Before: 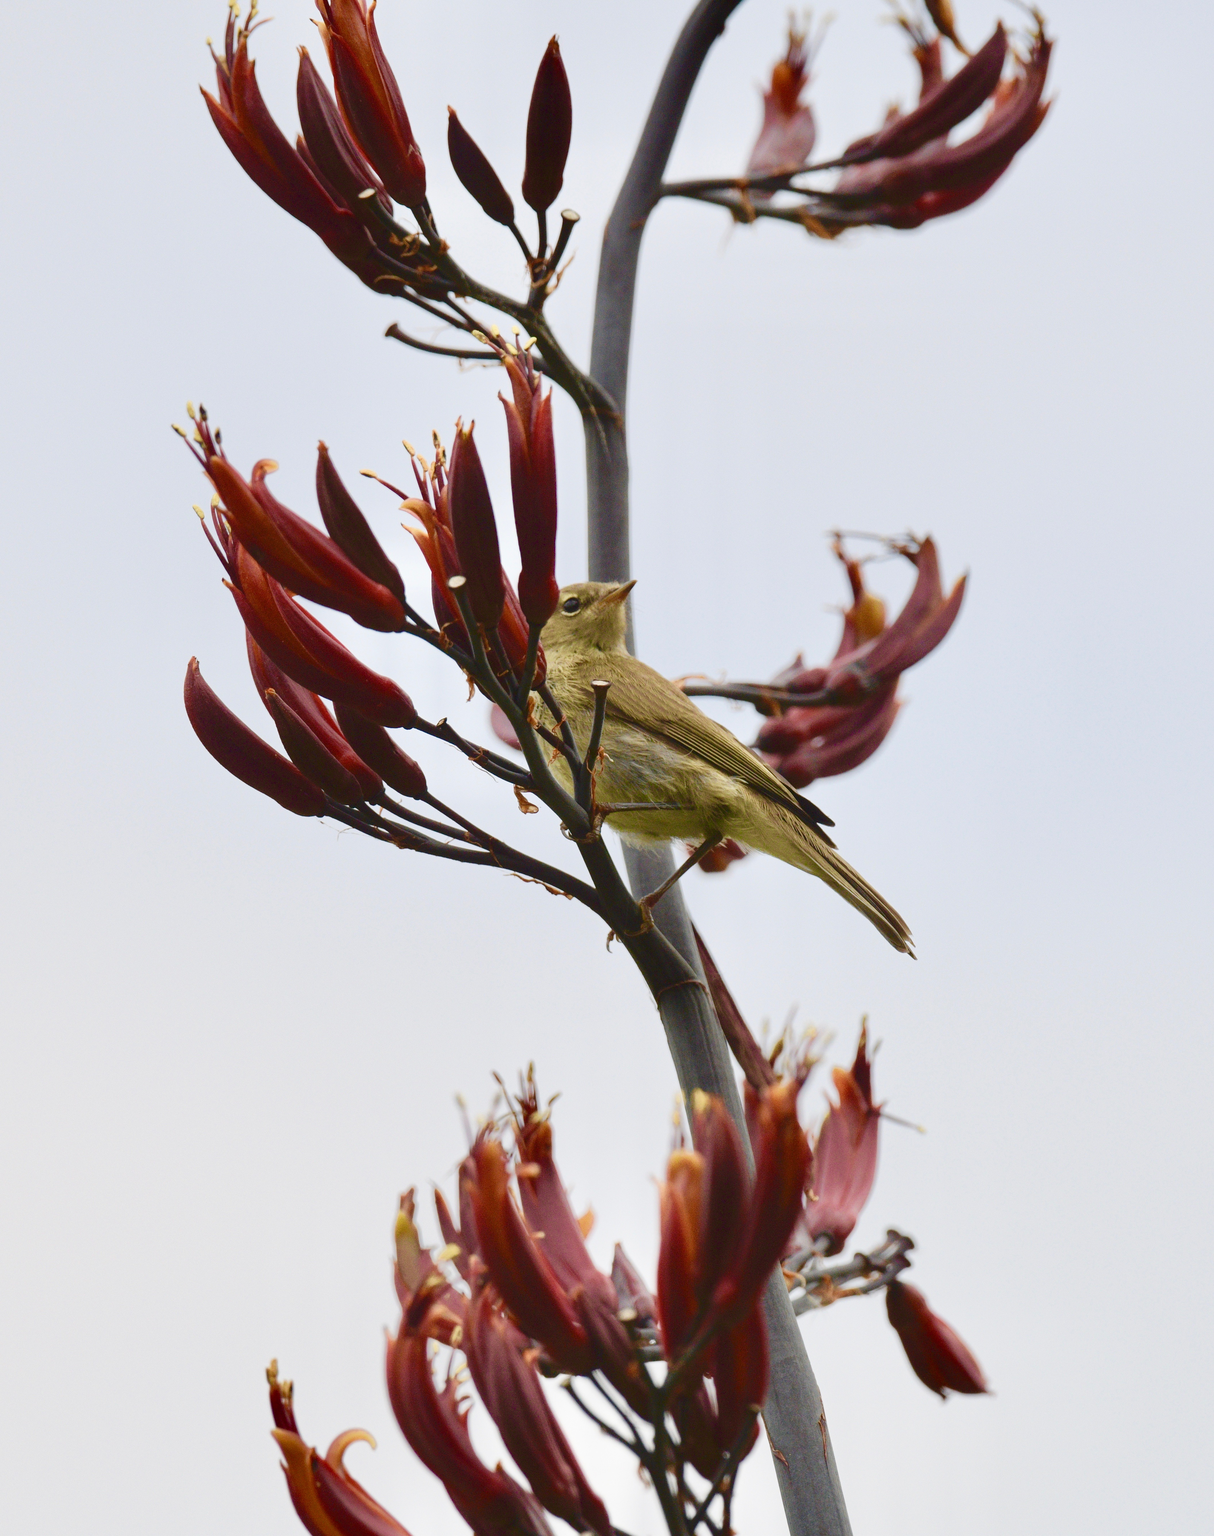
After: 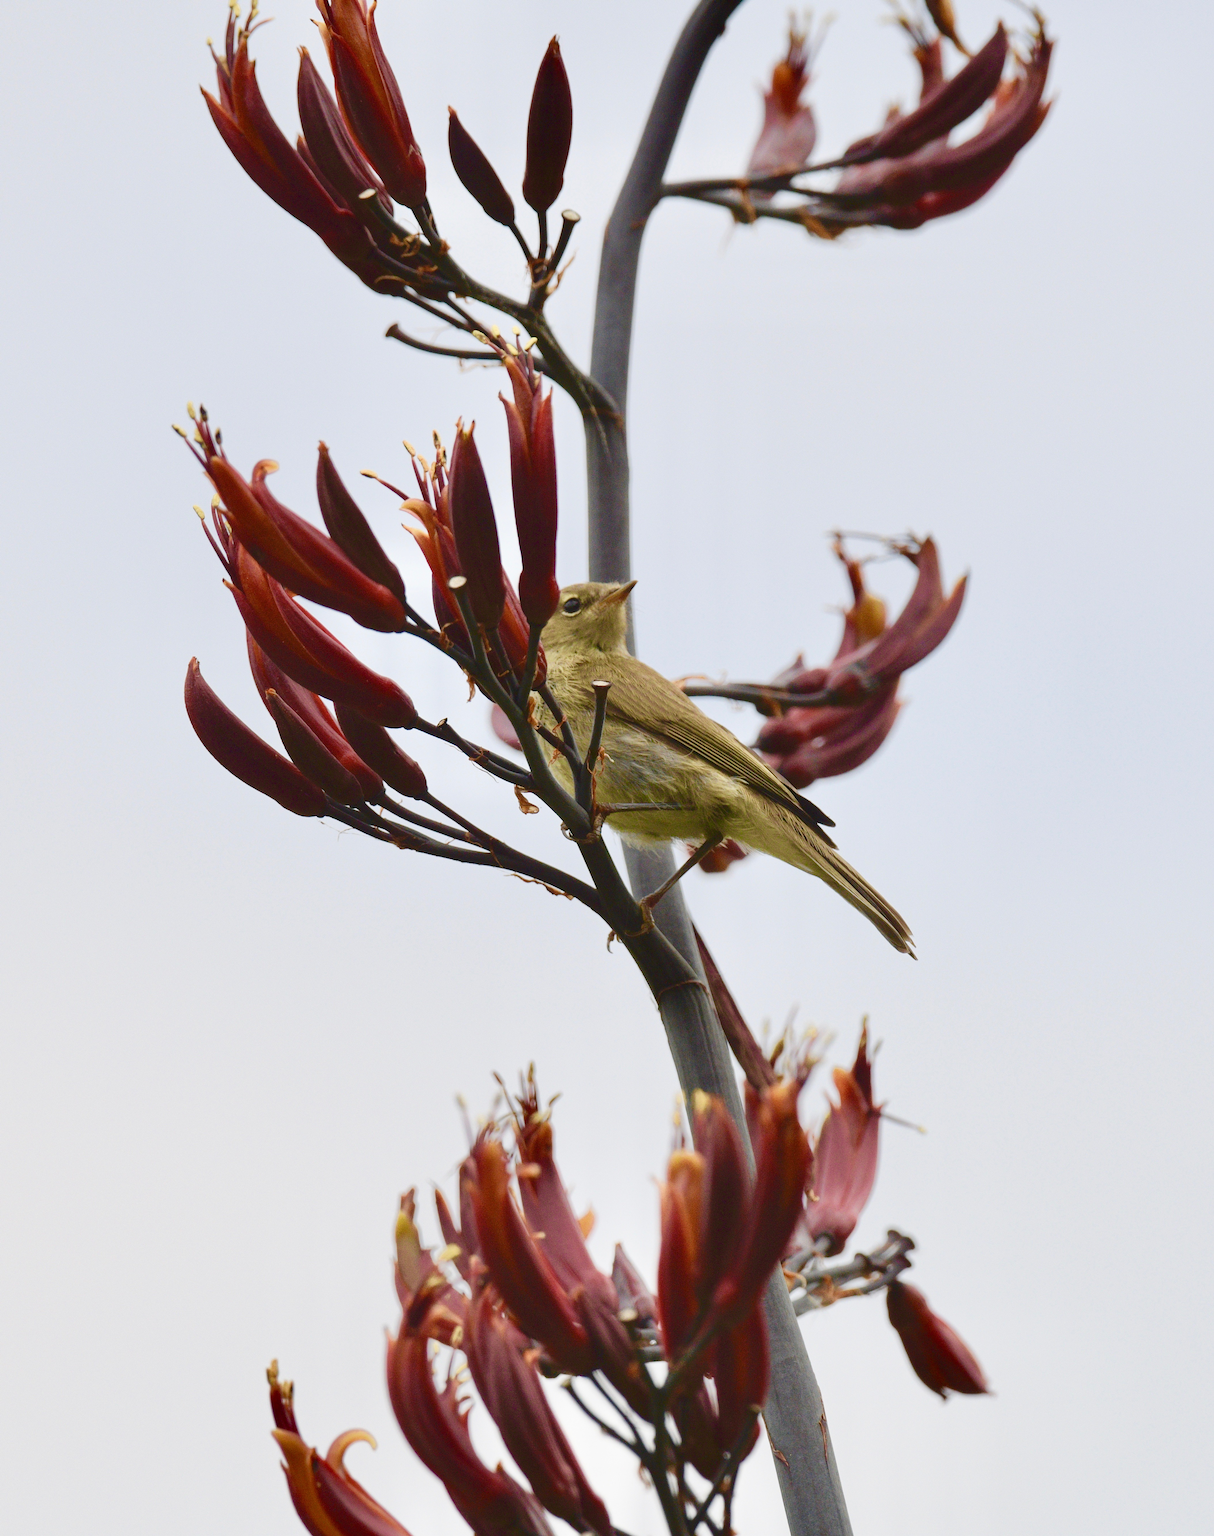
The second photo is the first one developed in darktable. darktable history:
shadows and highlights: shadows 31.25, highlights 1.62, soften with gaussian
